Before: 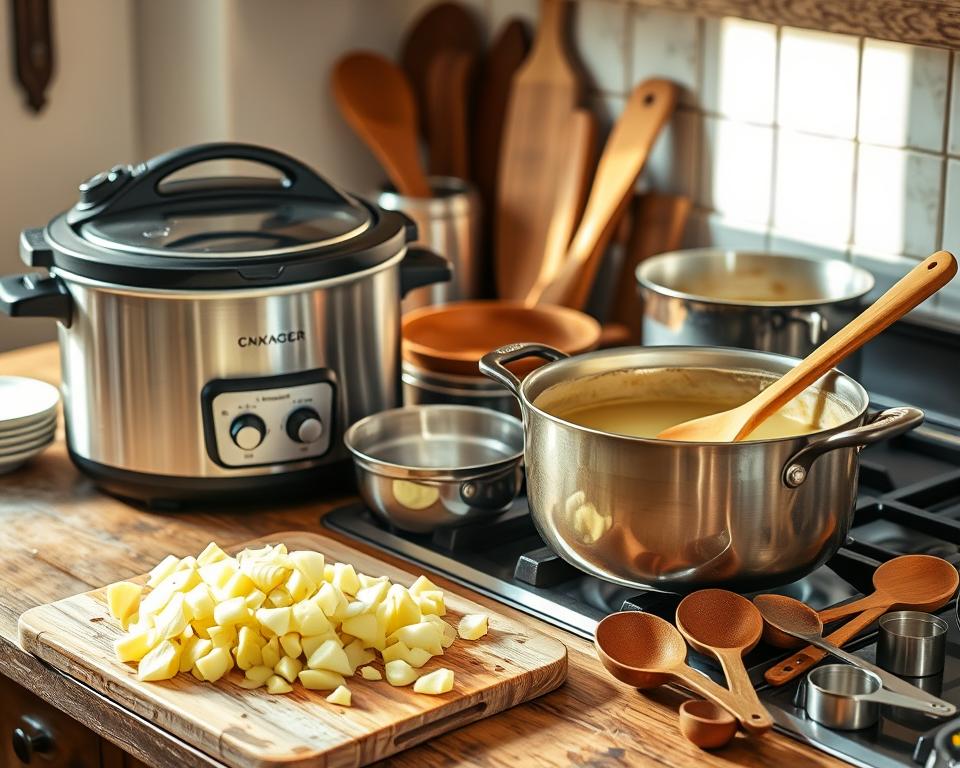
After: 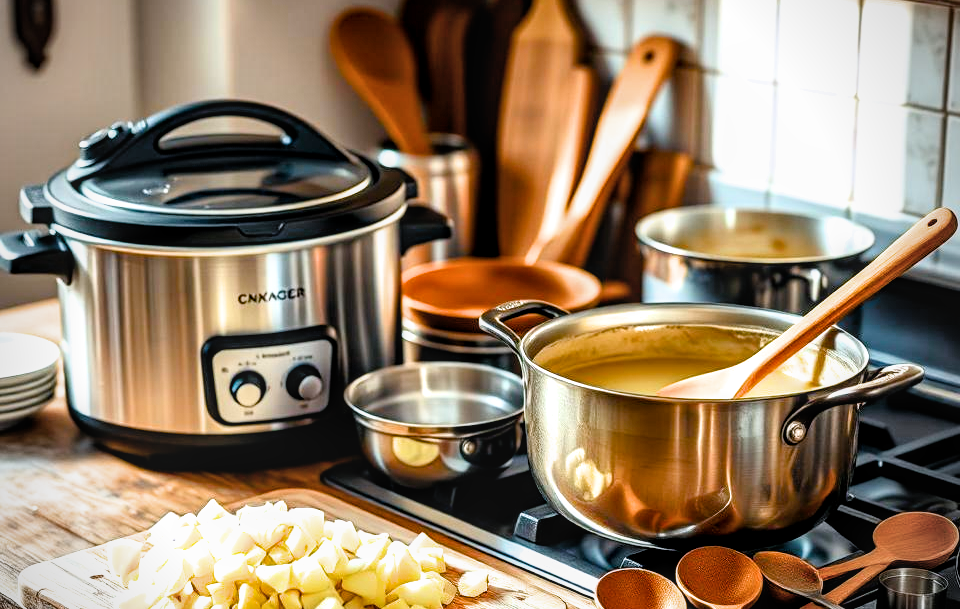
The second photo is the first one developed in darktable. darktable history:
local contrast: on, module defaults
color calibration: illuminant as shot in camera, x 0.365, y 0.378, temperature 4425.12 K
exposure: exposure 0.432 EV, compensate exposure bias true, compensate highlight preservation false
crop and rotate: top 5.663%, bottom 14.99%
color balance rgb: highlights gain › chroma 2.247%, highlights gain › hue 74.93°, linear chroma grading › global chroma 14.768%, perceptual saturation grading › global saturation 20%, perceptual saturation grading › highlights -25.419%, perceptual saturation grading › shadows 50.228%, global vibrance 9.701%
filmic rgb: middle gray luminance 8.7%, black relative exposure -6.25 EV, white relative exposure 2.71 EV, target black luminance 0%, hardness 4.79, latitude 73.46%, contrast 1.33, shadows ↔ highlights balance 9.6%, color science v6 (2022)
vignetting: center (0, 0.009)
tone equalizer: on, module defaults
